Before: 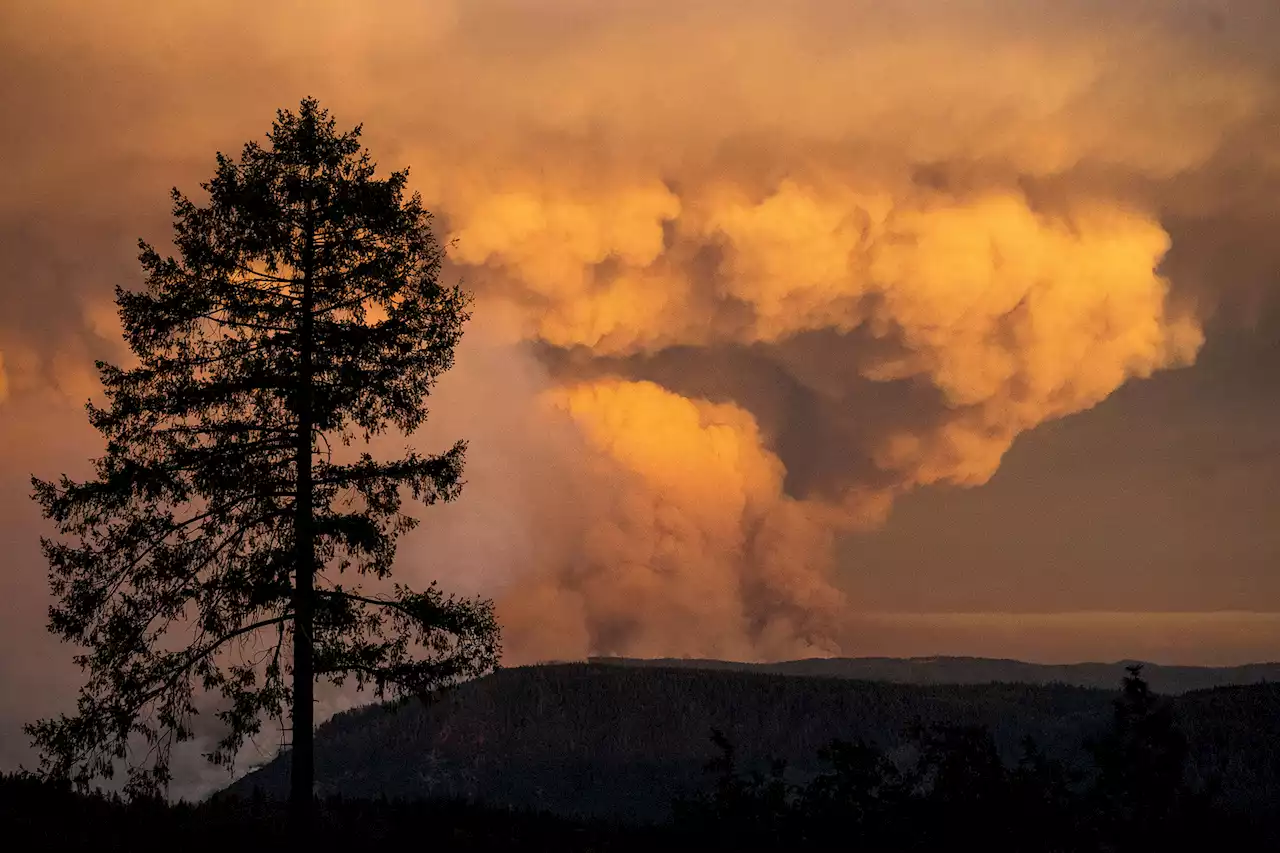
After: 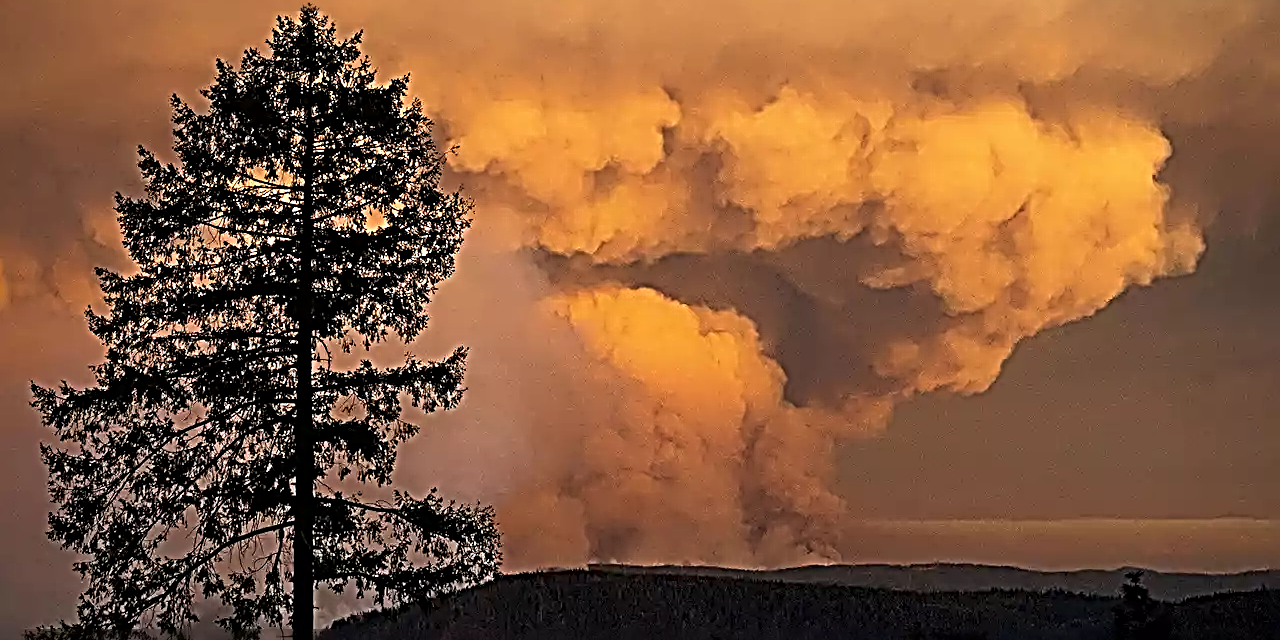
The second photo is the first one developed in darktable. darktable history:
crop: top 11.013%, bottom 13.909%
sharpen: radius 4.028, amount 1.983
